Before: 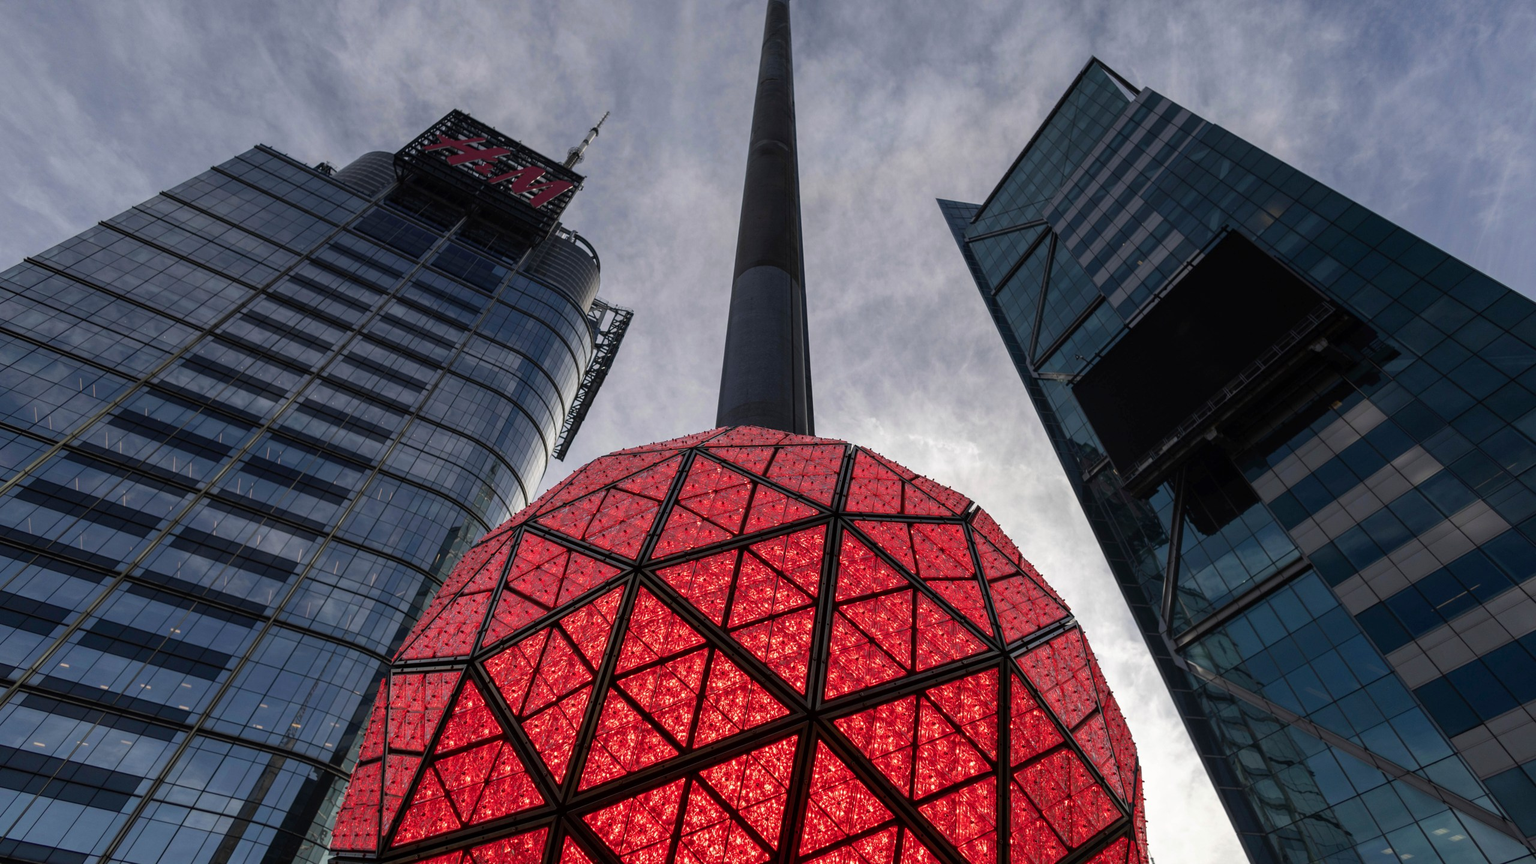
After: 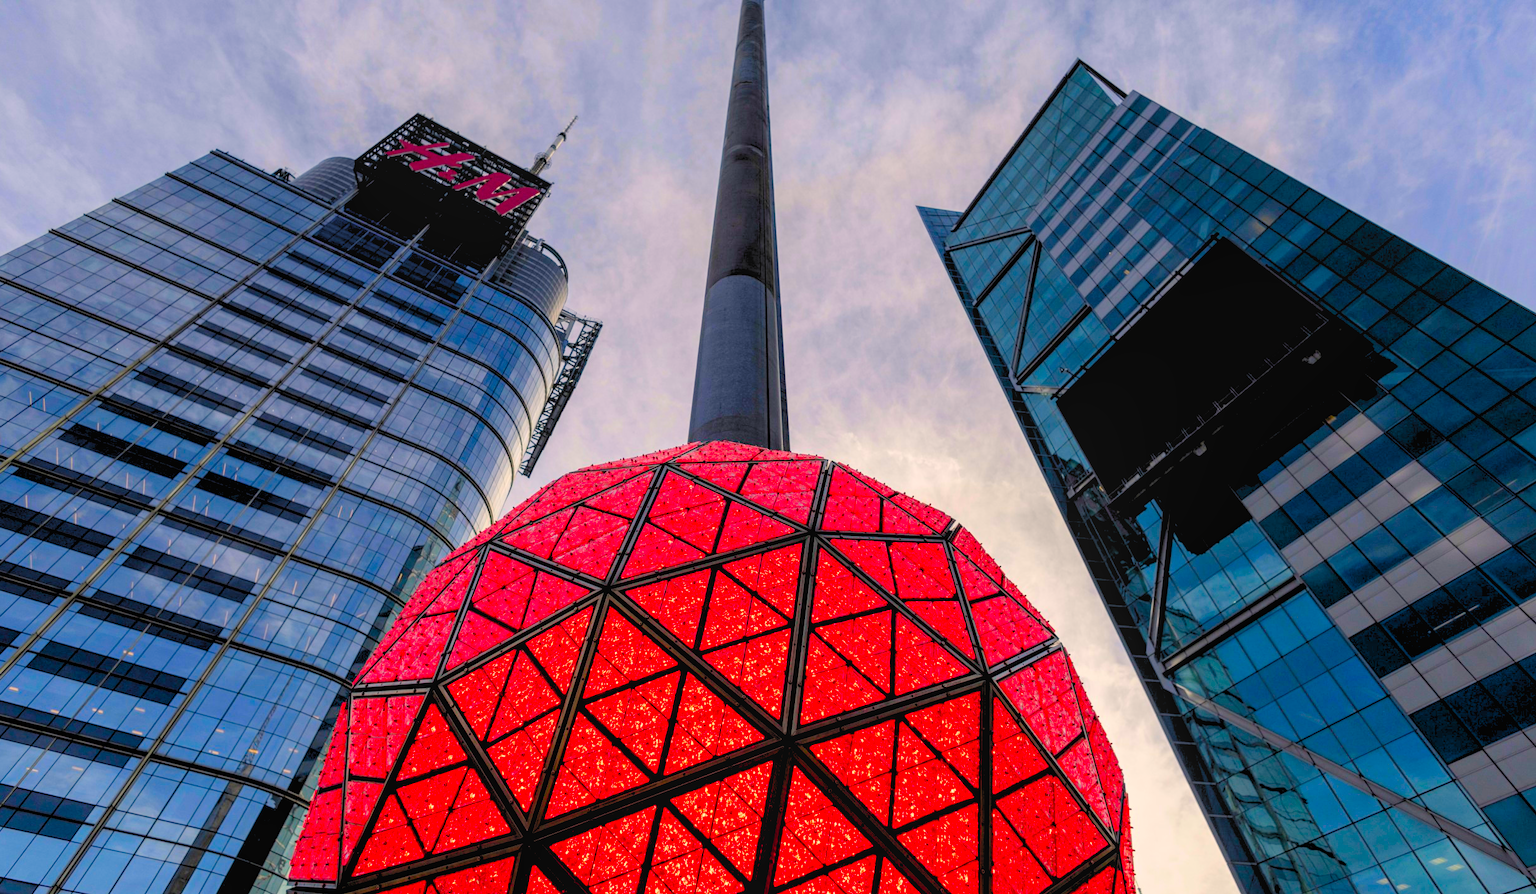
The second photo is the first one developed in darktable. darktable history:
crop and rotate: left 3.397%
local contrast: detail 109%
levels: levels [0.072, 0.414, 0.976]
color balance rgb: highlights gain › chroma 2.904%, highlights gain › hue 62.35°, perceptual saturation grading › global saturation 30.717%, global vibrance 40.973%
color correction: highlights b* -0.024
